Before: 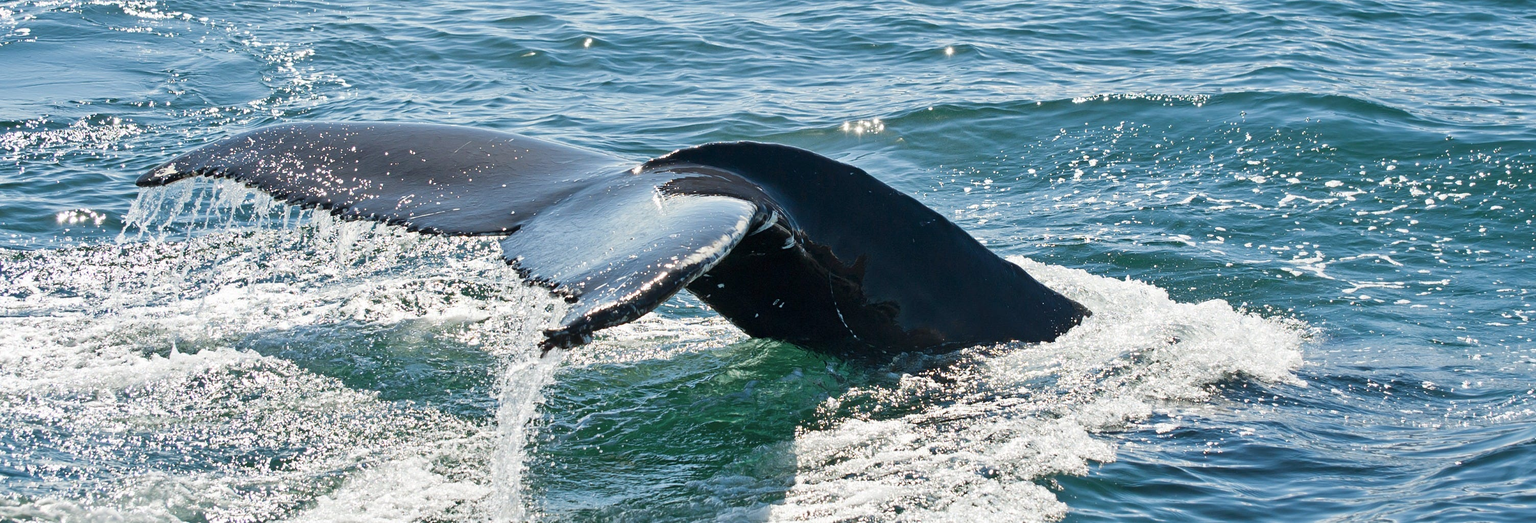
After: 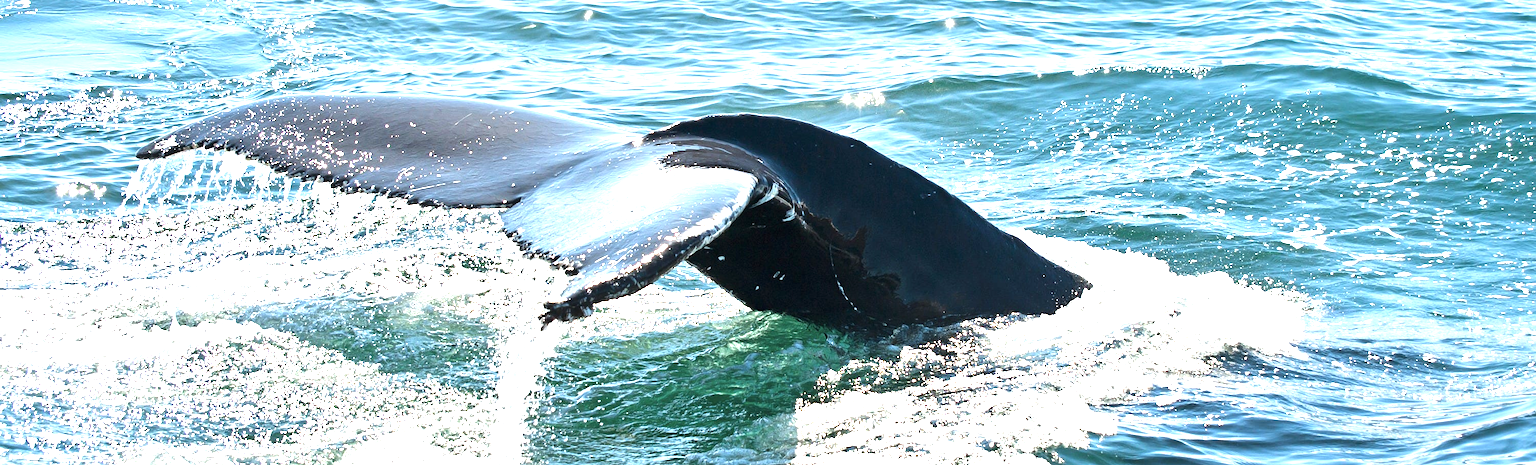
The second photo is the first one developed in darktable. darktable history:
crop and rotate: top 5.455%, bottom 5.604%
tone equalizer: -8 EV -0.387 EV, -7 EV -0.381 EV, -6 EV -0.368 EV, -5 EV -0.216 EV, -3 EV 0.246 EV, -2 EV 0.314 EV, -1 EV 0.413 EV, +0 EV 0.425 EV, edges refinement/feathering 500, mask exposure compensation -1.57 EV, preserve details no
exposure: black level correction 0, exposure 1.001 EV, compensate highlight preservation false
